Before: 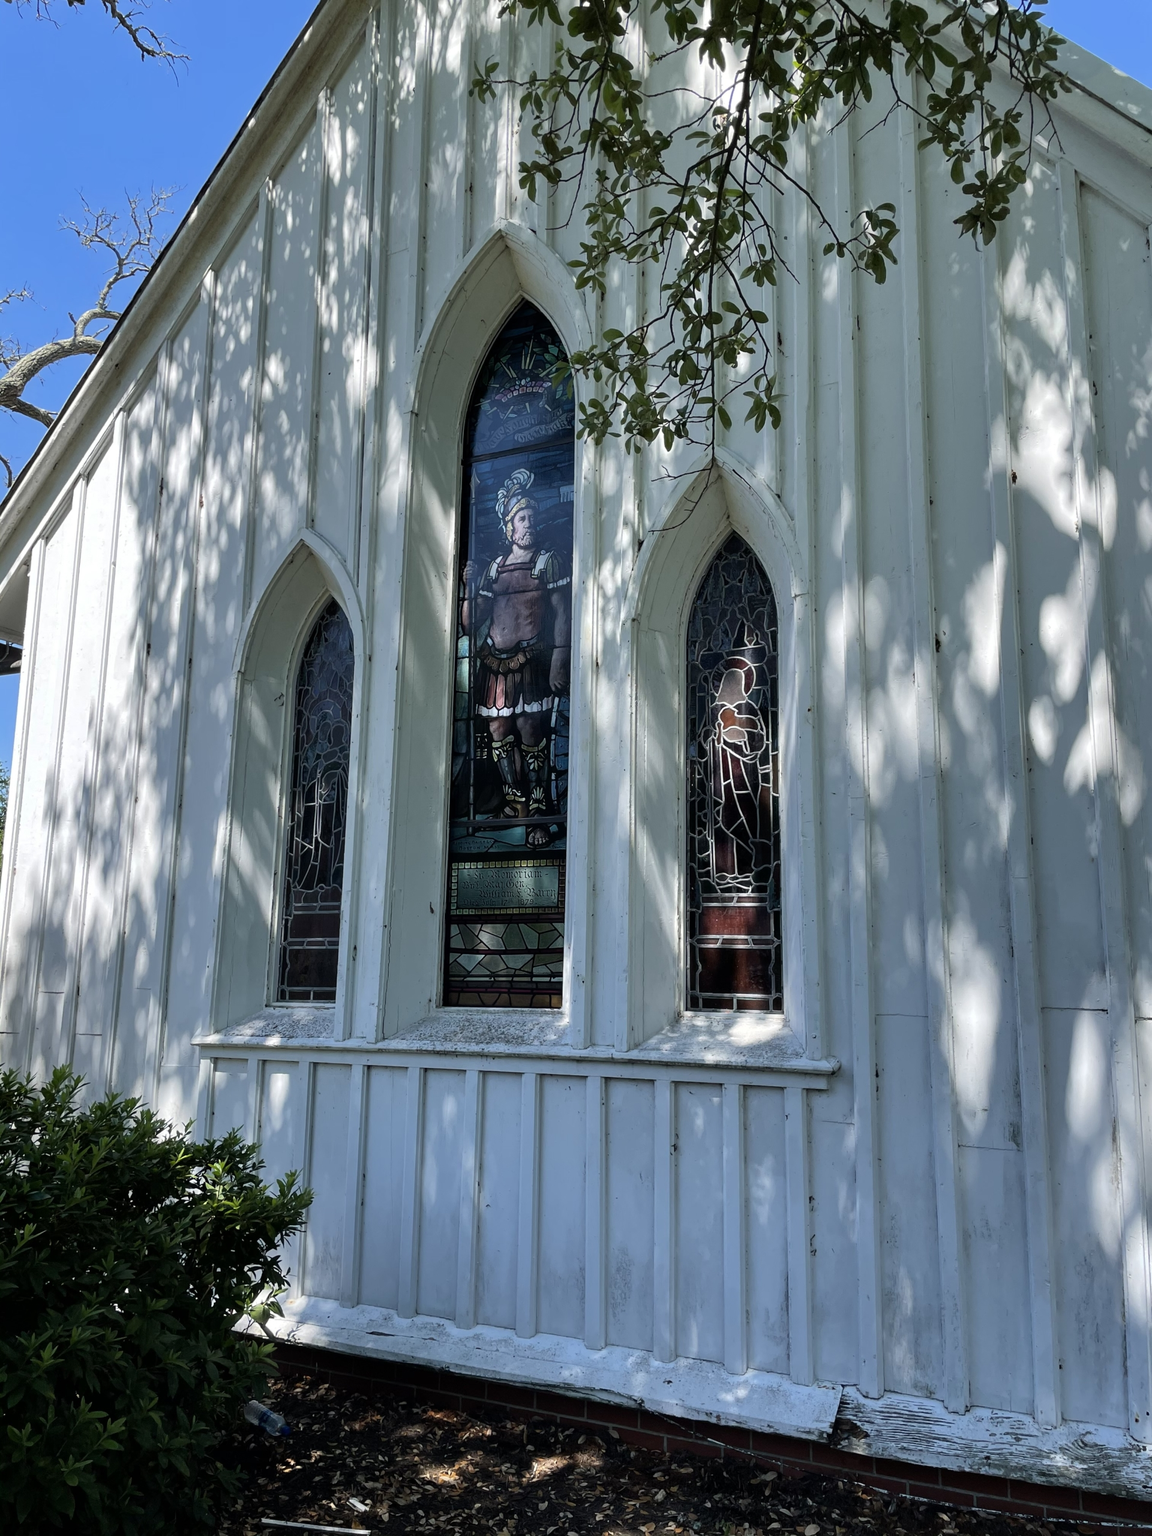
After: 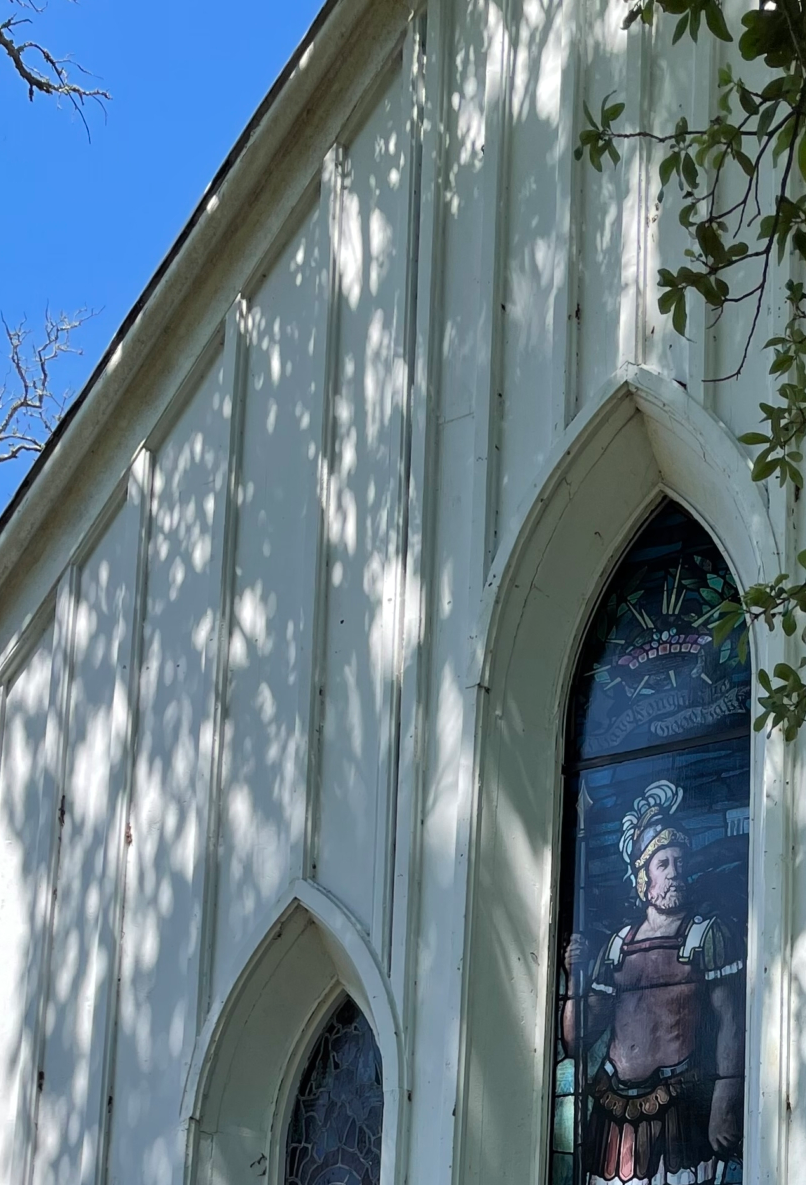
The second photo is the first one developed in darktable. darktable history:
tone equalizer: on, module defaults
crop and rotate: left 10.817%, top 0.062%, right 47.194%, bottom 53.626%
